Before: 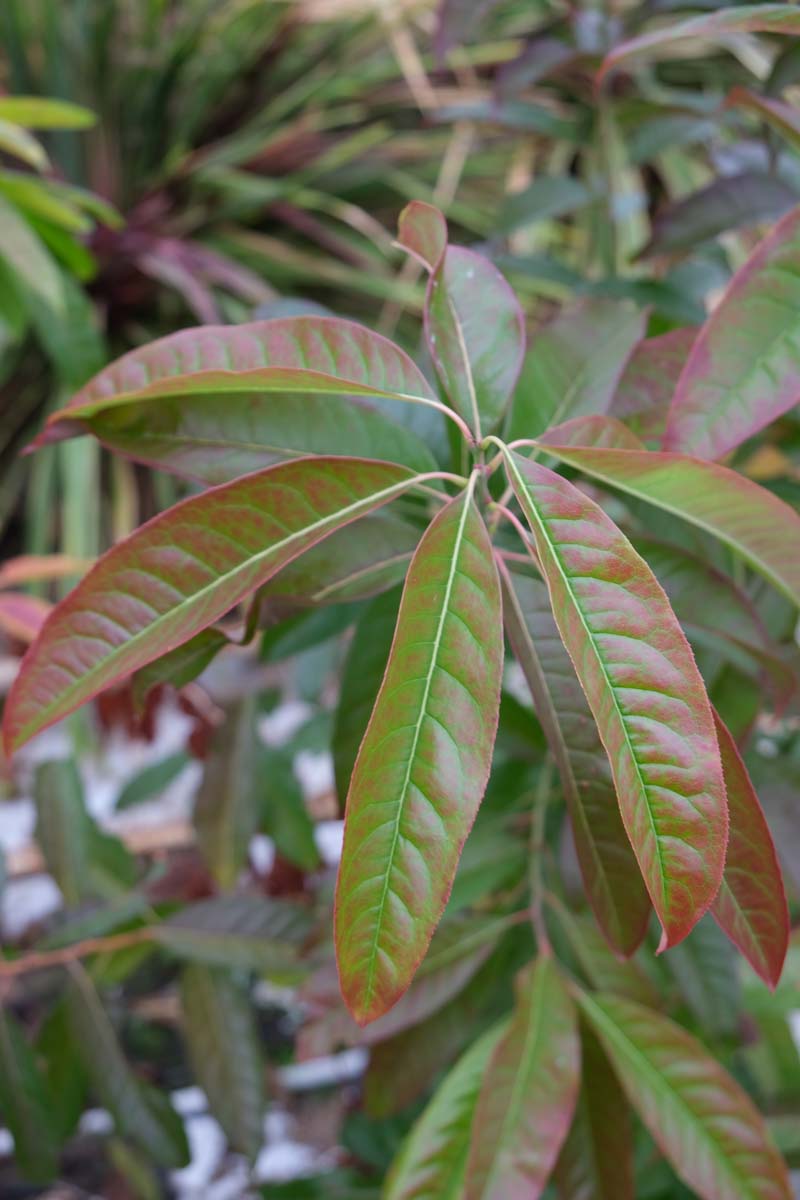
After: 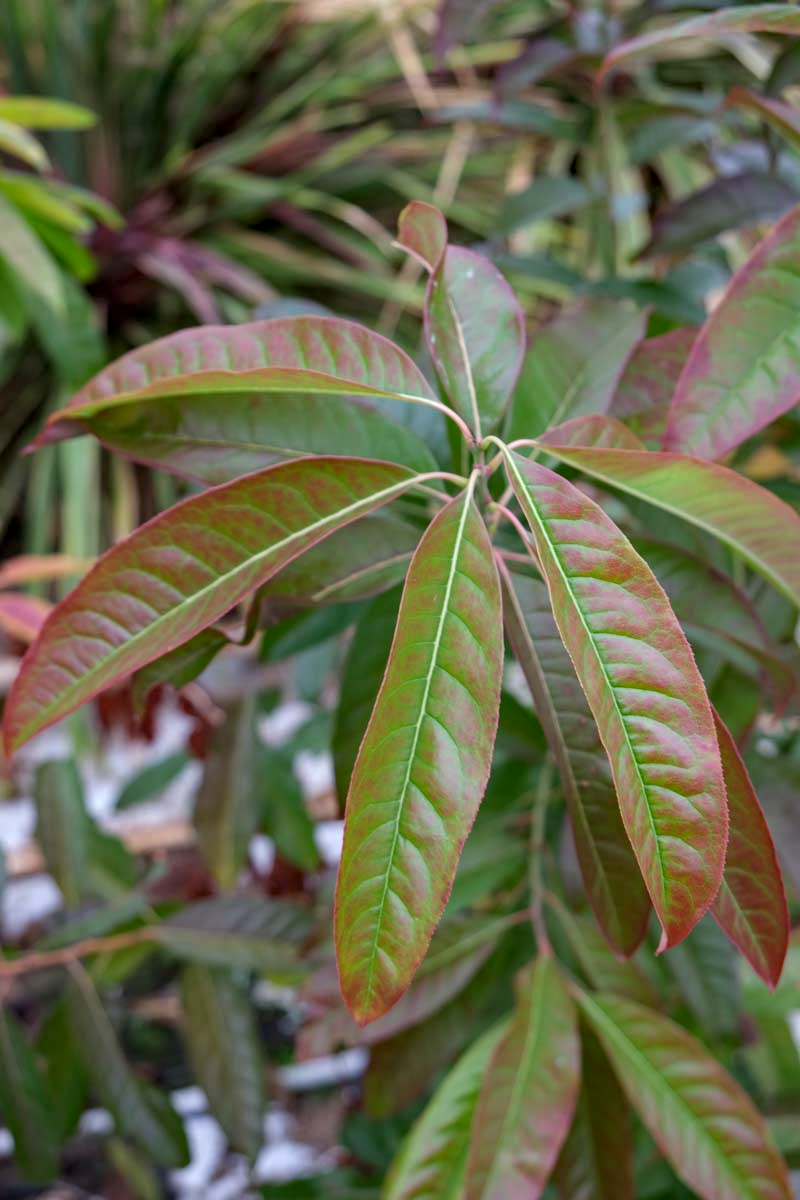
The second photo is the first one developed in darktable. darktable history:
haze removal: compatibility mode true, adaptive false
bloom: size 13.65%, threshold 98.39%, strength 4.82%
local contrast: on, module defaults
